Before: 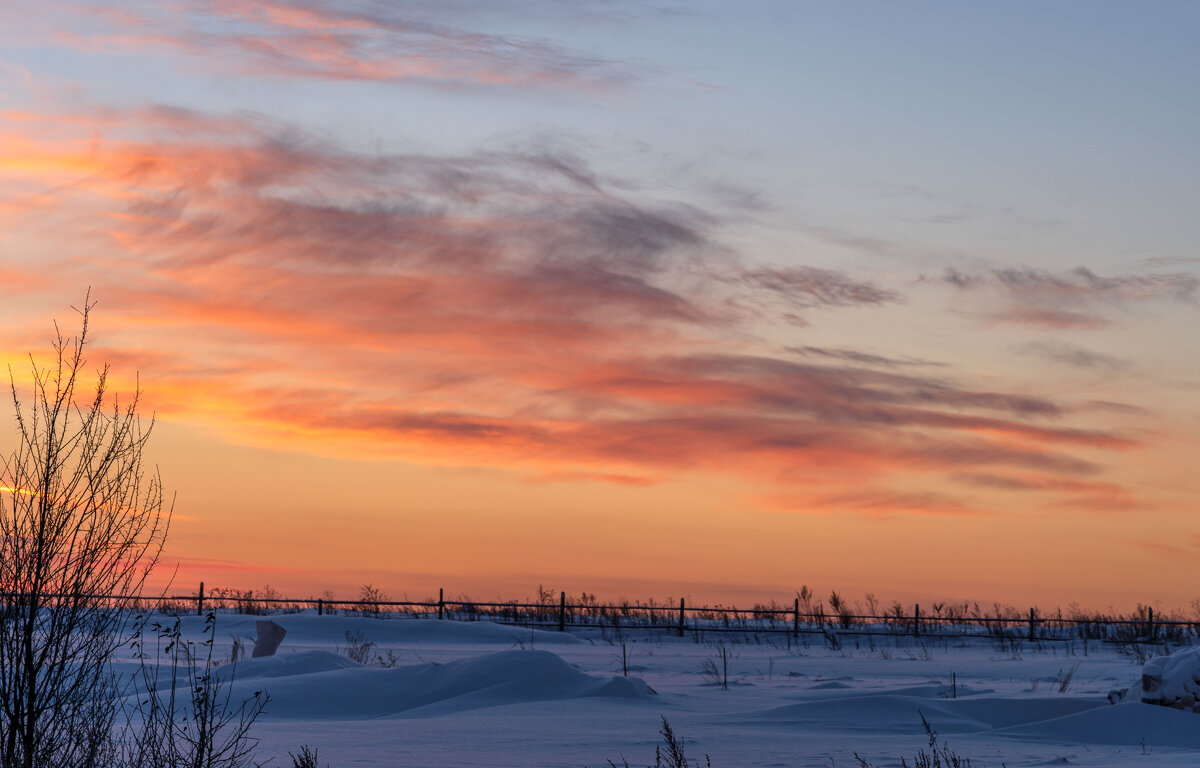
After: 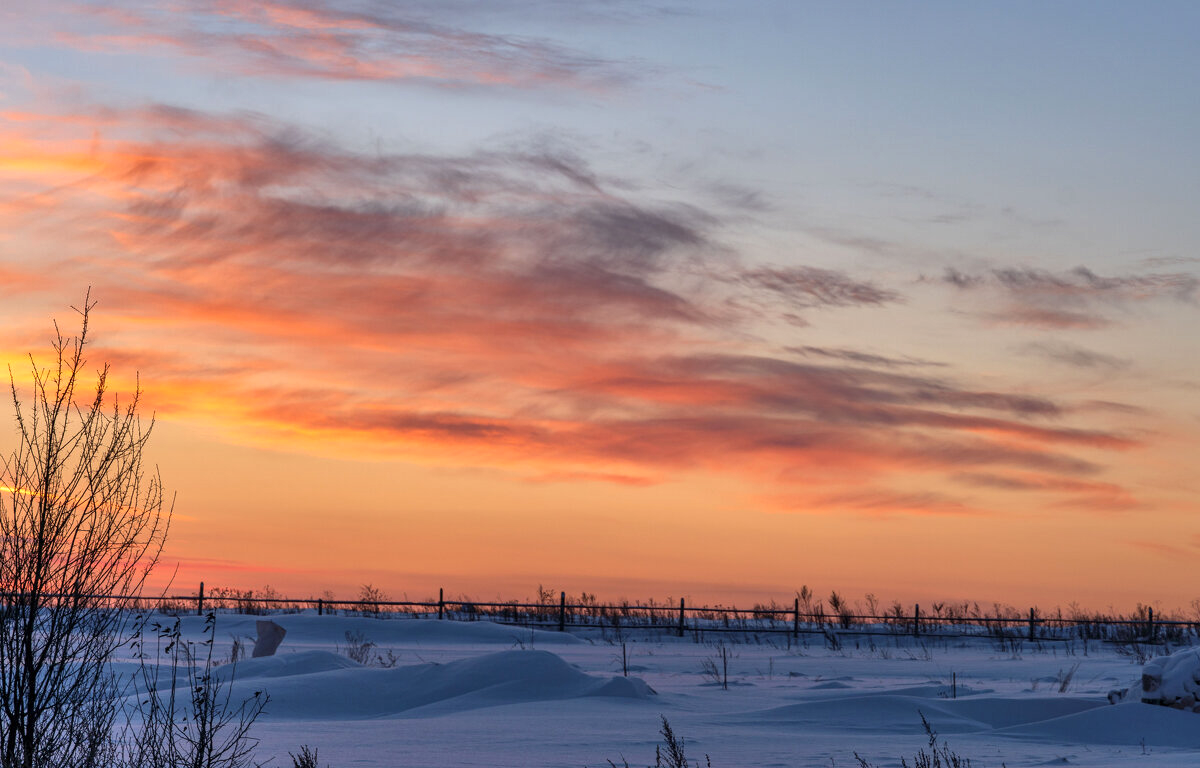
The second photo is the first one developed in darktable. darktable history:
shadows and highlights: shadows 52.97, soften with gaussian
exposure: exposure 0.227 EV, compensate exposure bias true, compensate highlight preservation false
